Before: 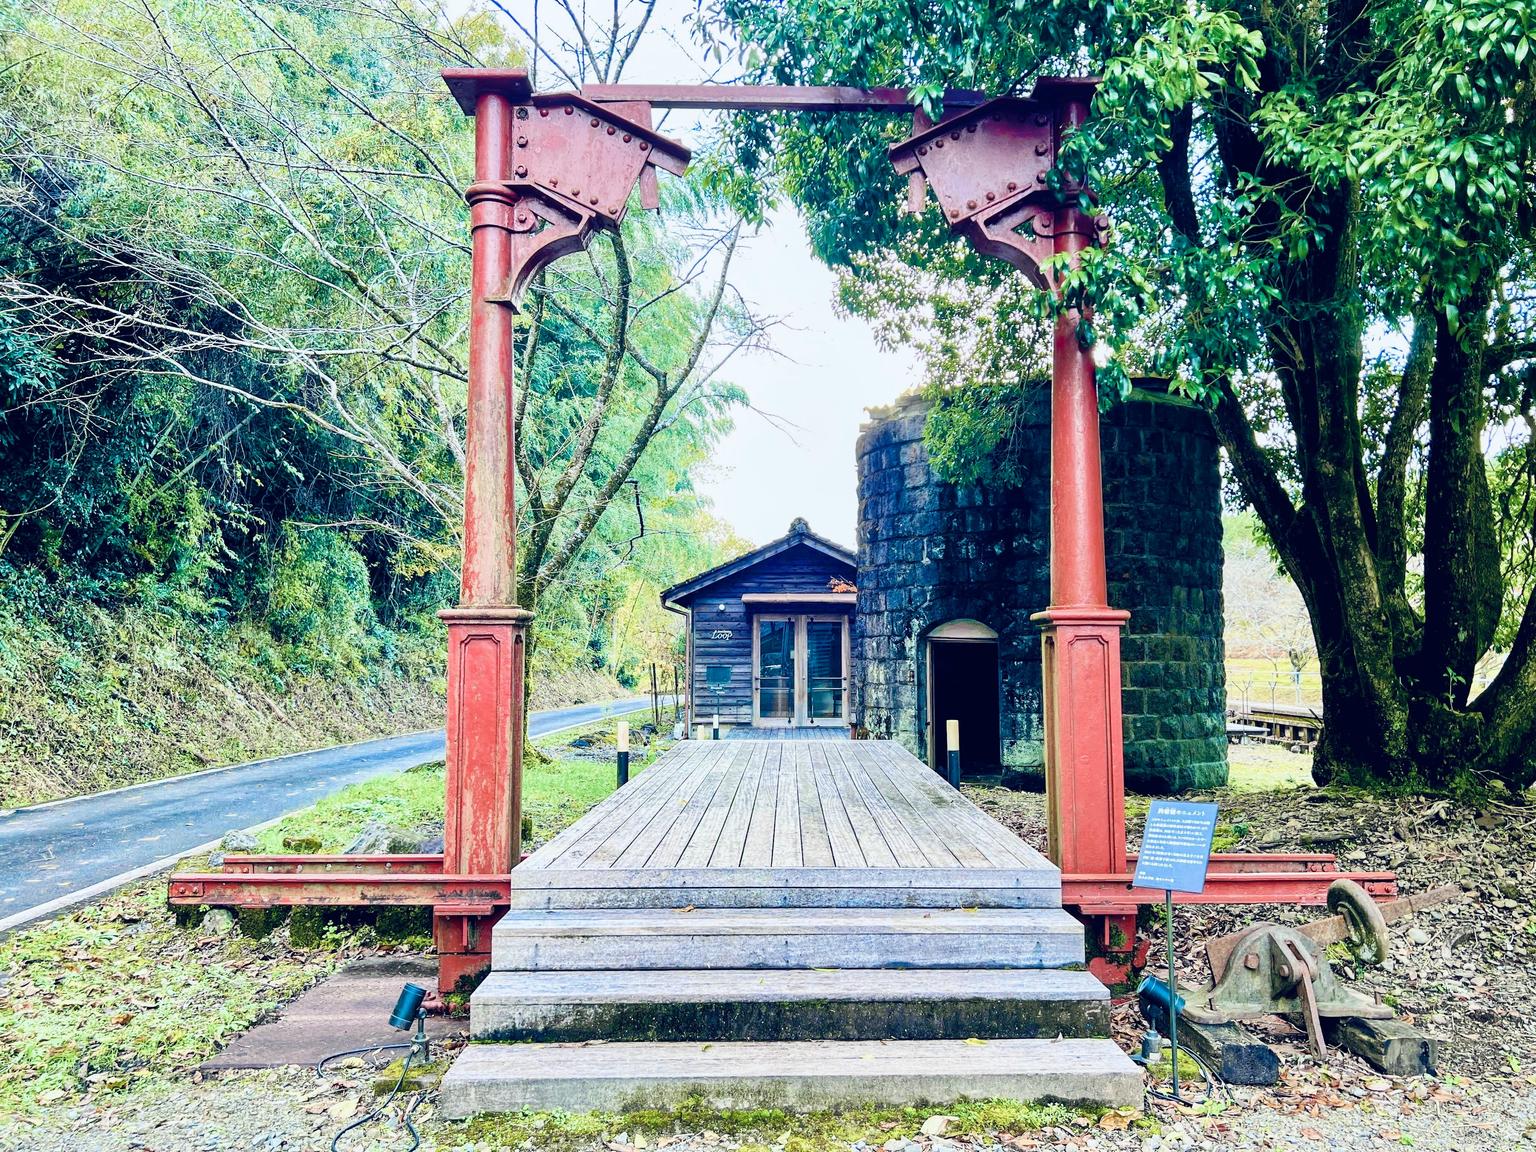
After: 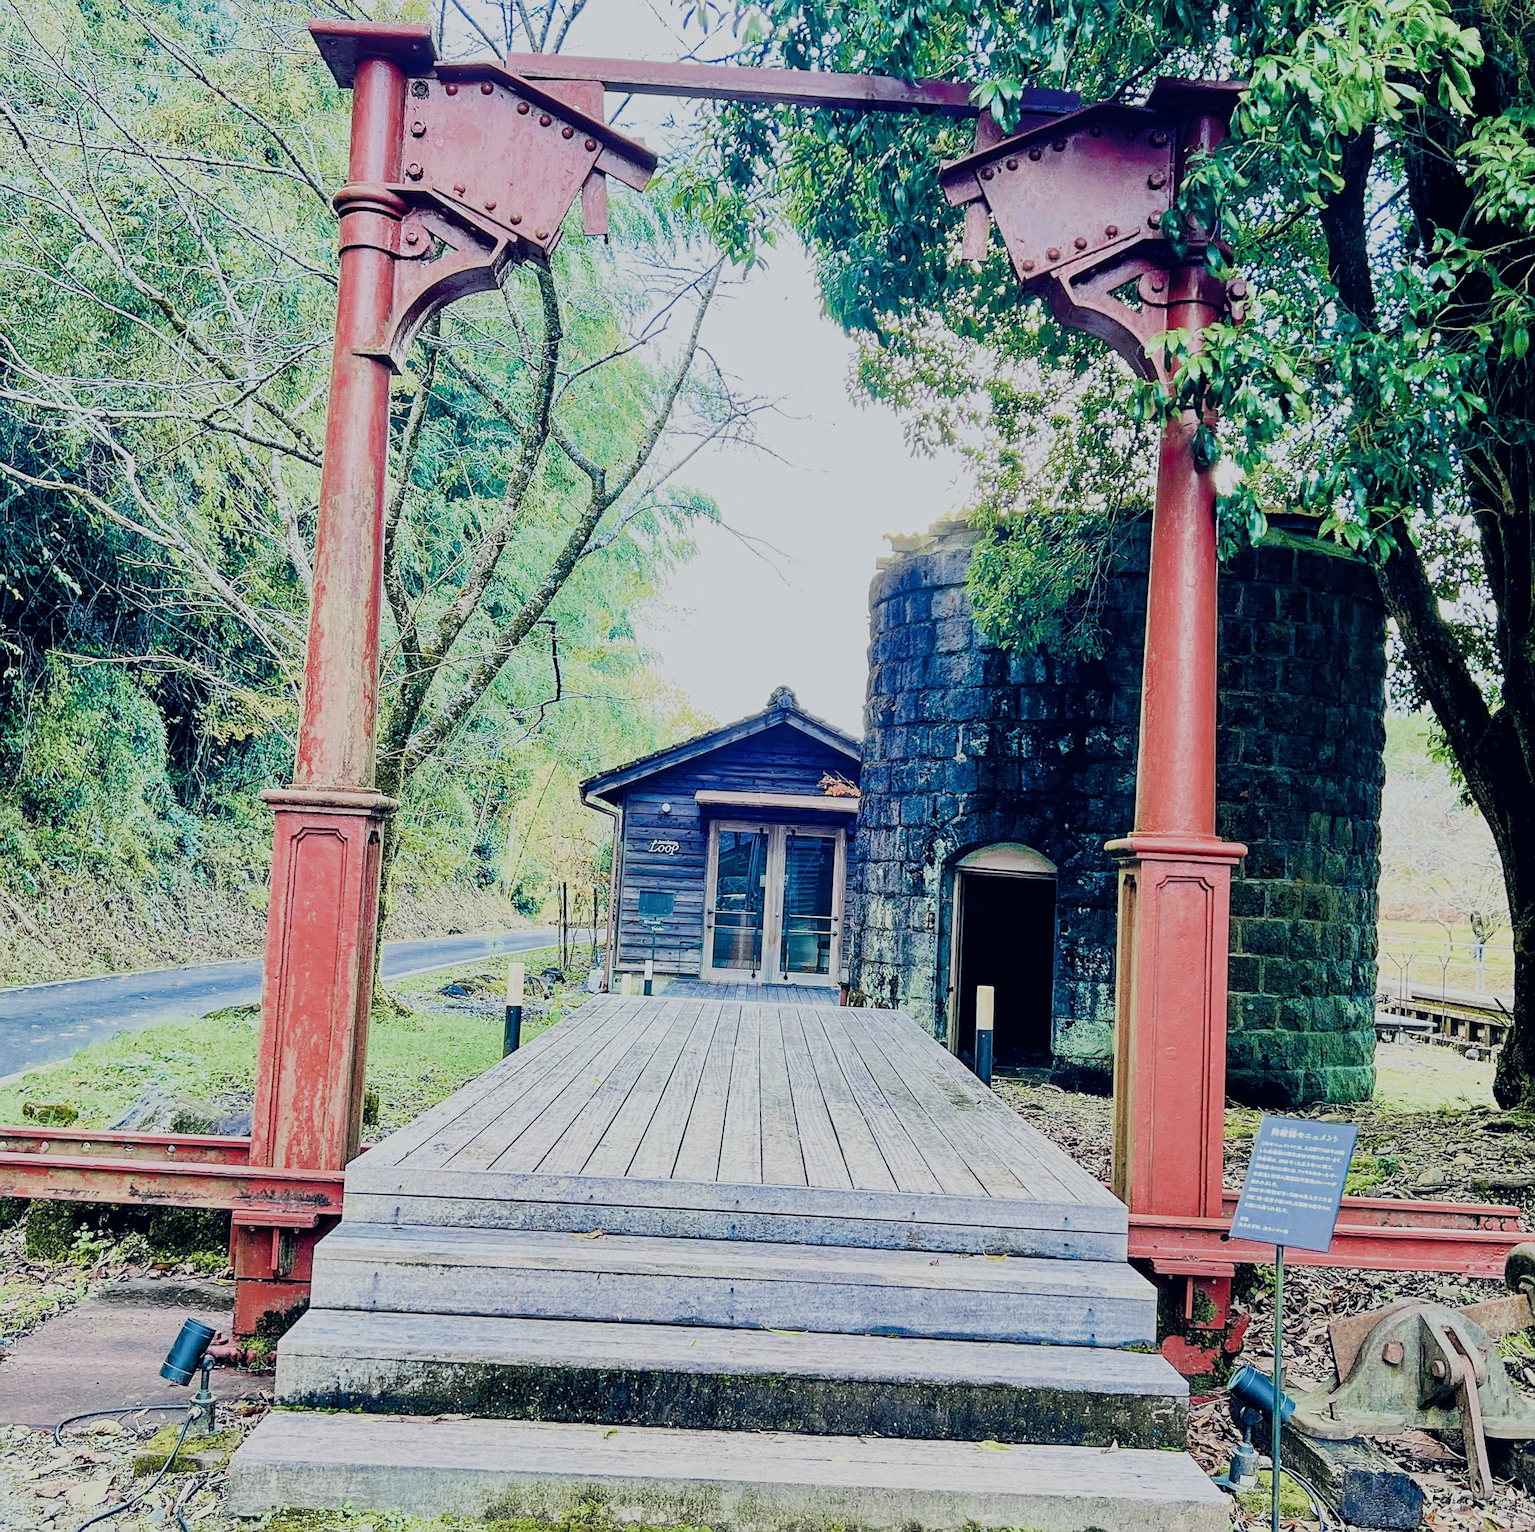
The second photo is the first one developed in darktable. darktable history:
sharpen: amount 0.49
crop and rotate: angle -3.12°, left 14.124%, top 0.035%, right 10.741%, bottom 0.02%
filmic rgb: black relative exposure -7.65 EV, white relative exposure 4.56 EV, threshold 2.99 EV, hardness 3.61, add noise in highlights 0.002, preserve chrominance max RGB, color science v3 (2019), use custom middle-gray values true, contrast in highlights soft, enable highlight reconstruction true
